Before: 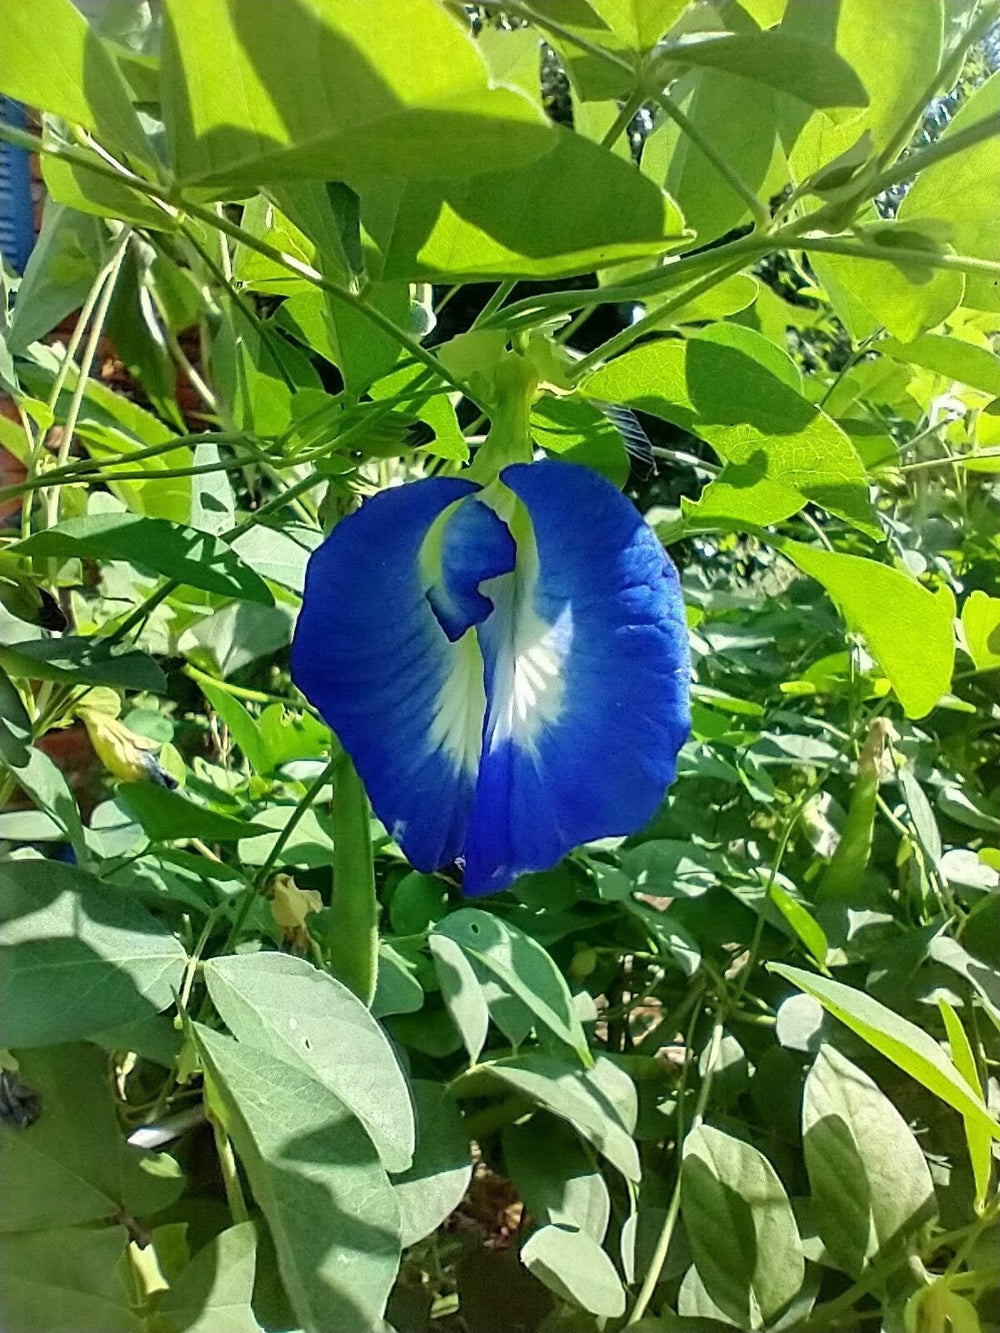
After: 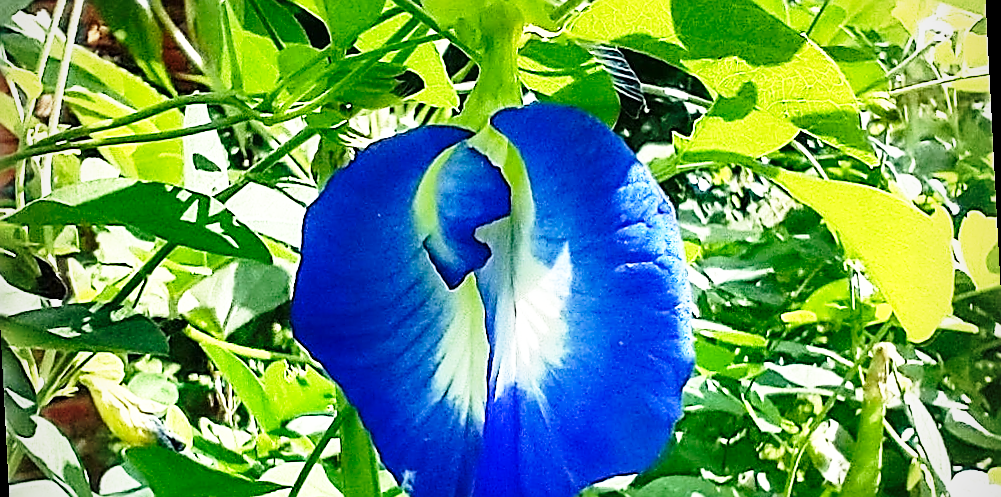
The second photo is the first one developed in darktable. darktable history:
shadows and highlights: low approximation 0.01, soften with gaussian
base curve: curves: ch0 [(0, 0) (0.026, 0.03) (0.109, 0.232) (0.351, 0.748) (0.669, 0.968) (1, 1)], preserve colors none
crop and rotate: top 23.84%, bottom 34.294%
levels: mode automatic
vignetting: fall-off radius 60.92%
sharpen: radius 1.4, amount 1.25, threshold 0.7
rotate and perspective: rotation -3°, crop left 0.031, crop right 0.968, crop top 0.07, crop bottom 0.93
